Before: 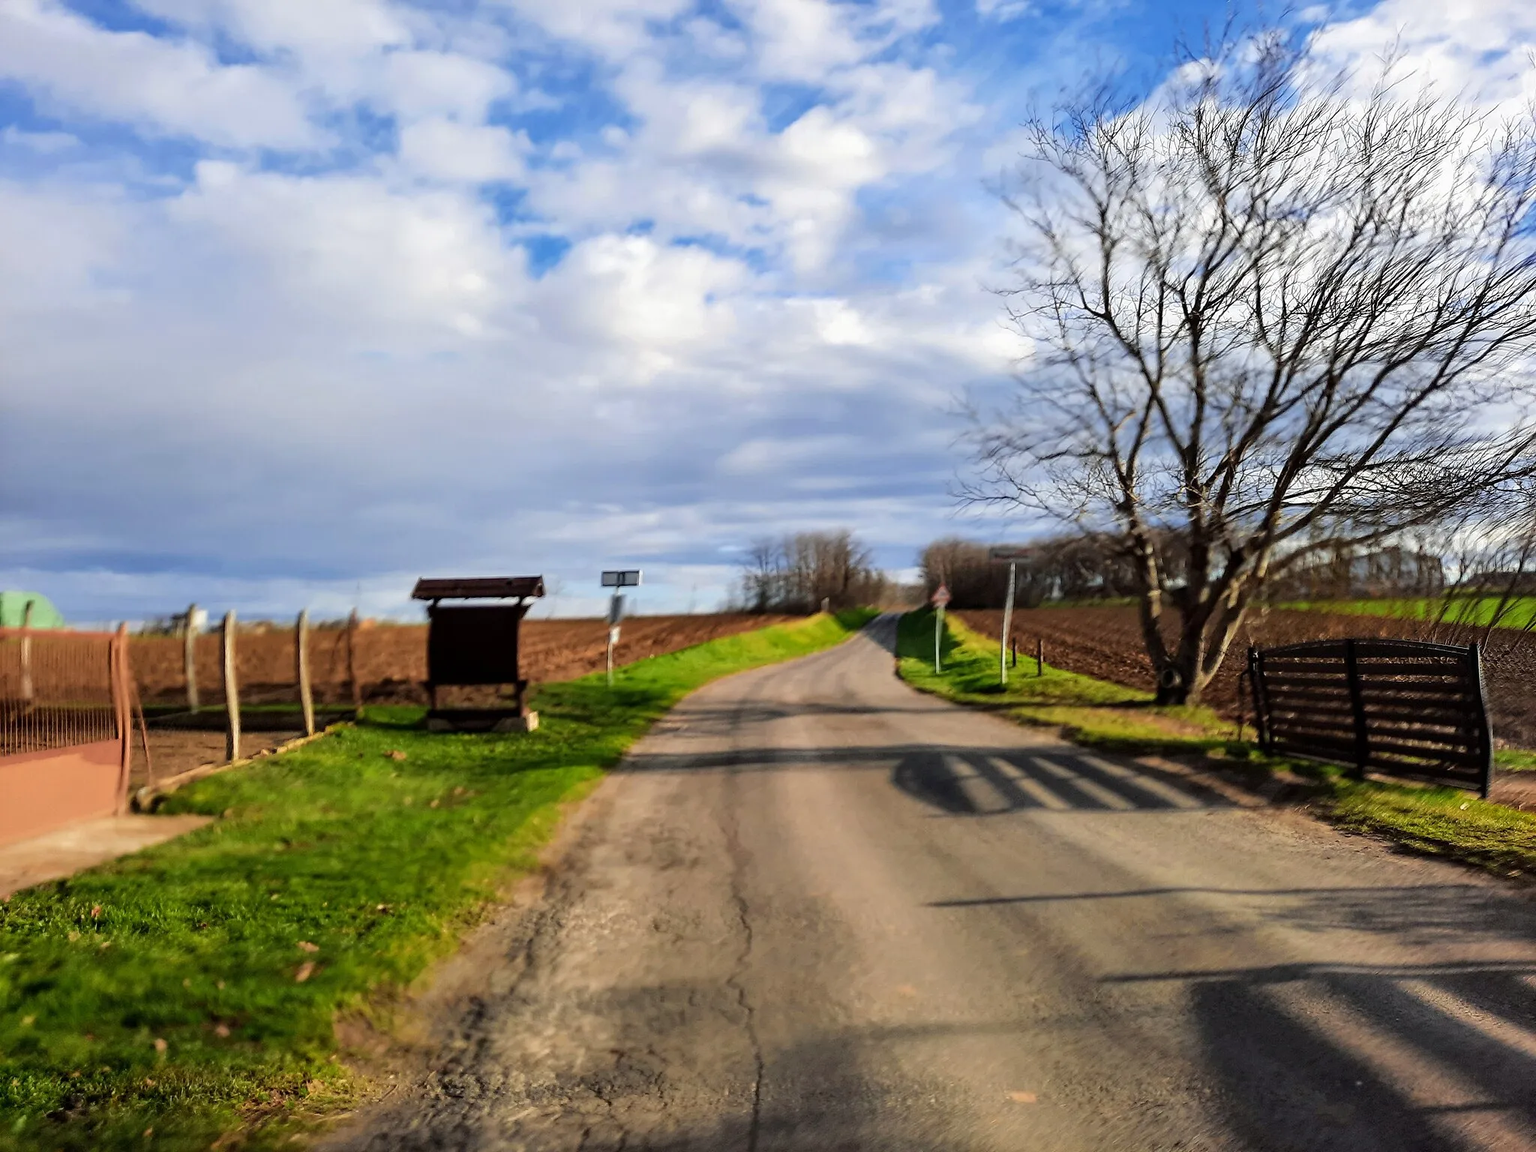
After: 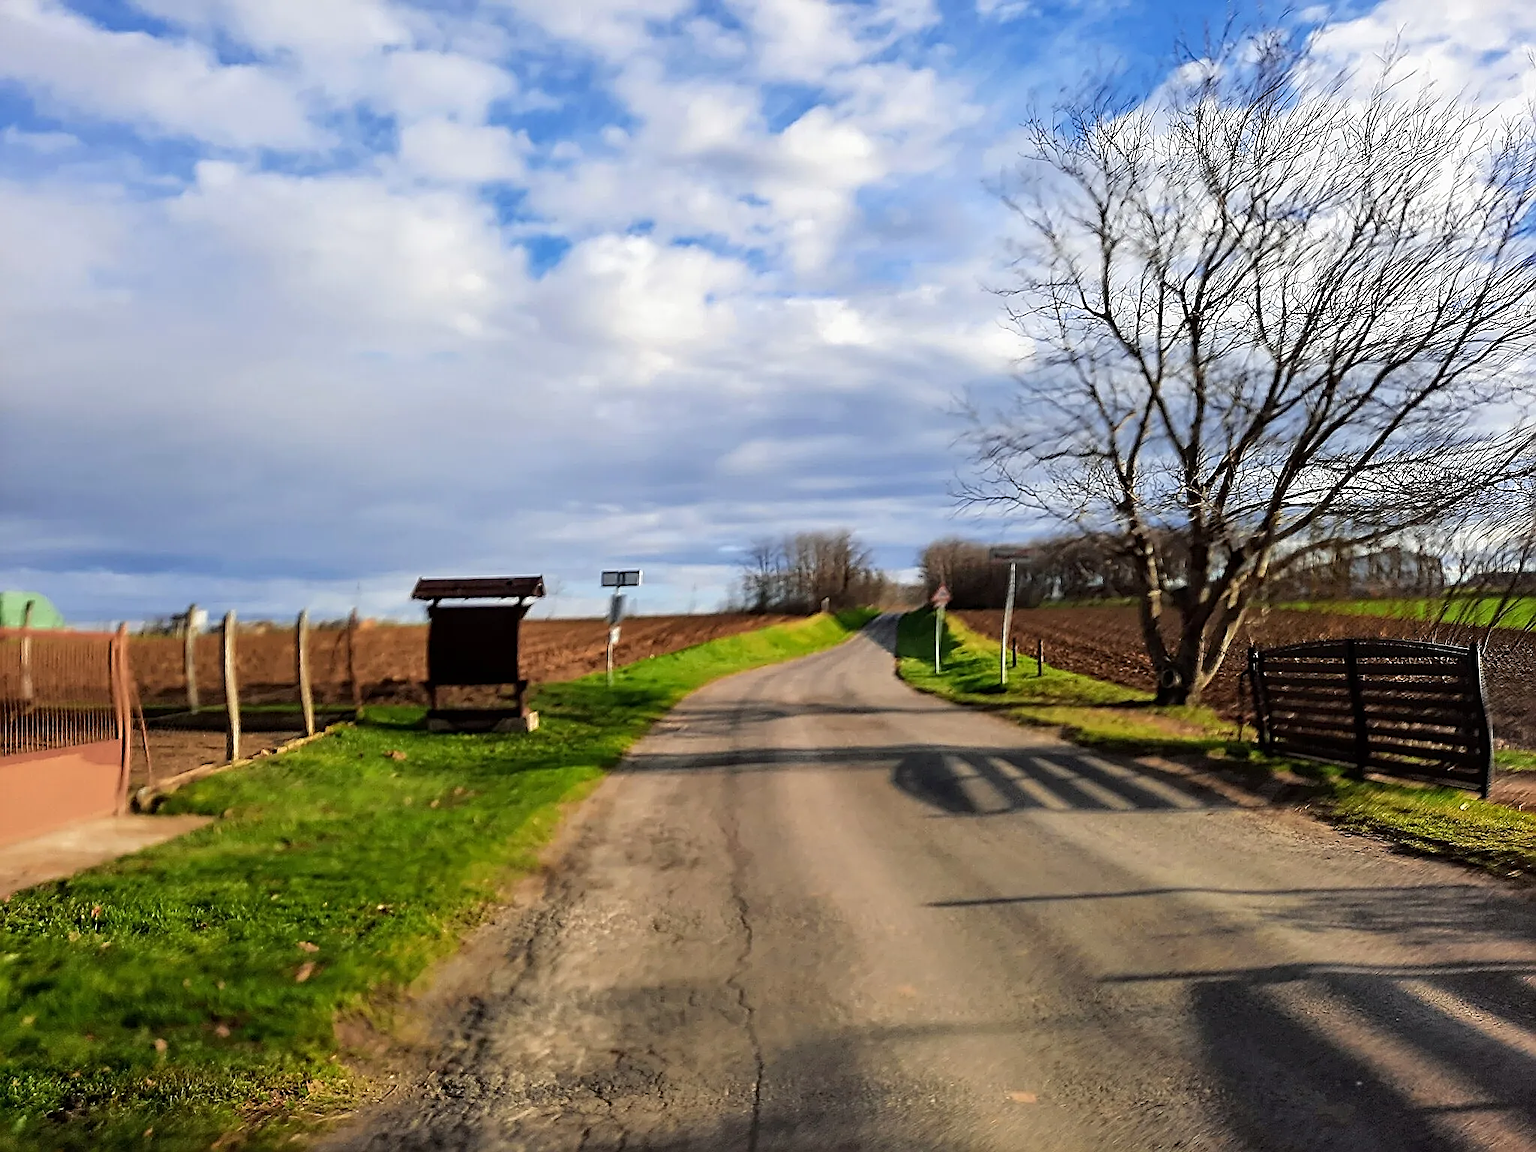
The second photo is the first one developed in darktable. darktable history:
sharpen: amount 0.906
